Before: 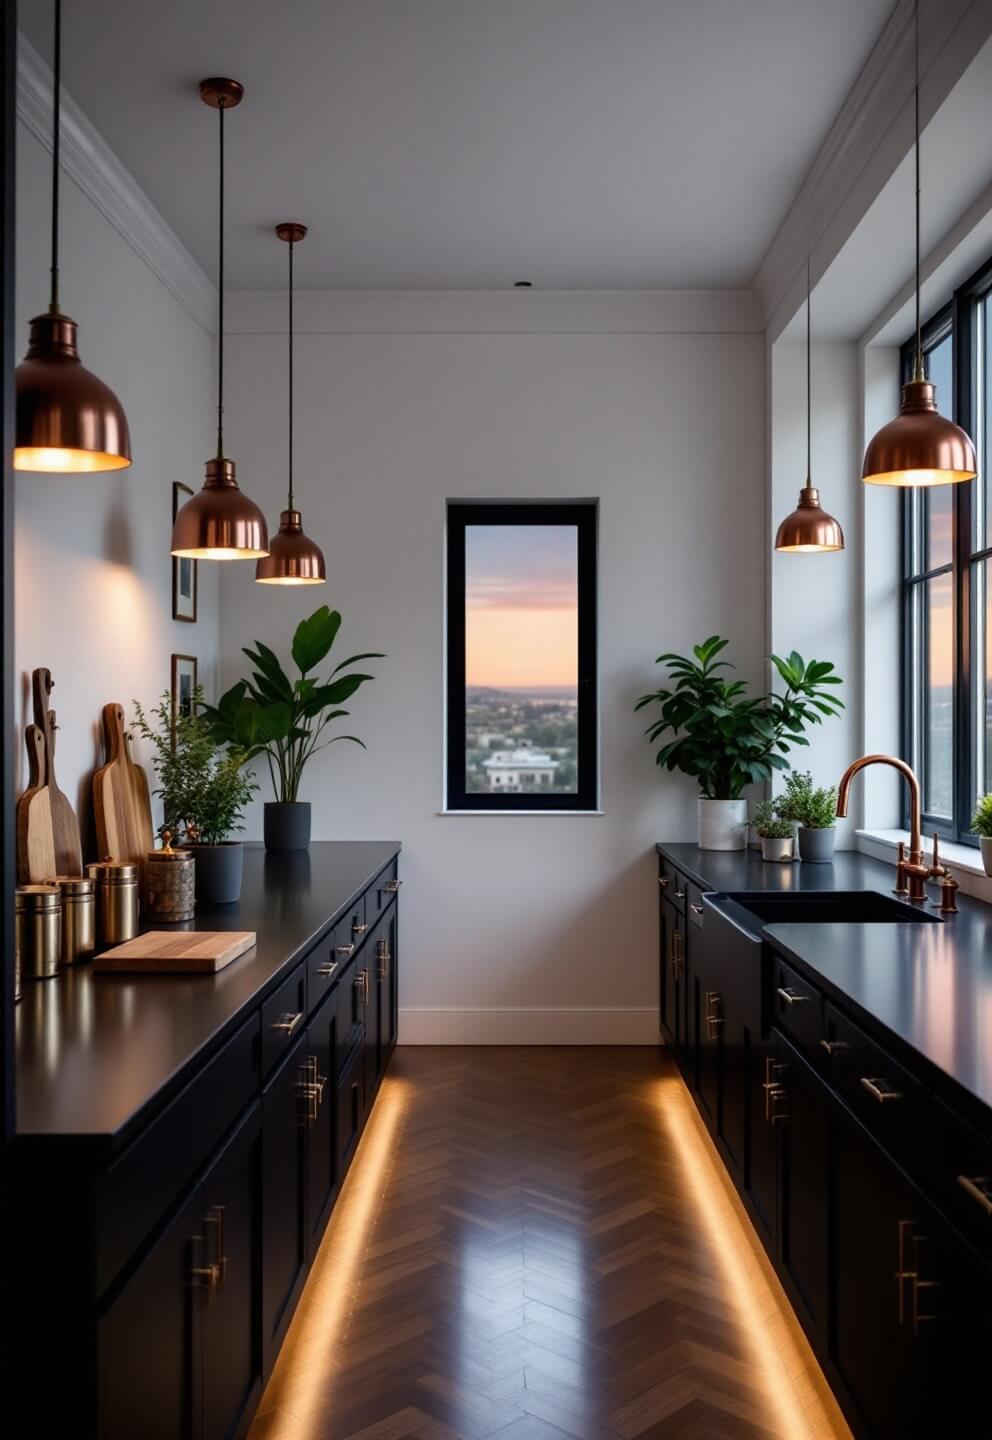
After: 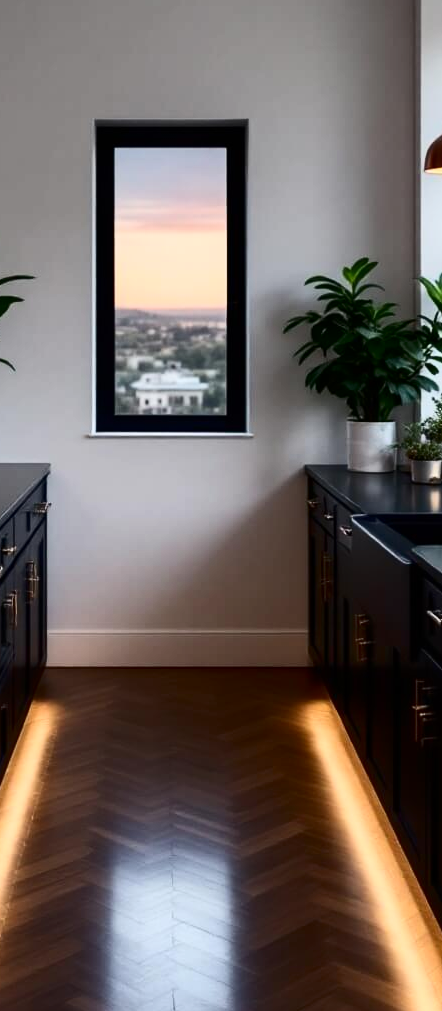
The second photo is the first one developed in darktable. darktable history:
contrast brightness saturation: contrast 0.282
crop: left 35.389%, top 26.276%, right 20.003%, bottom 3.449%
